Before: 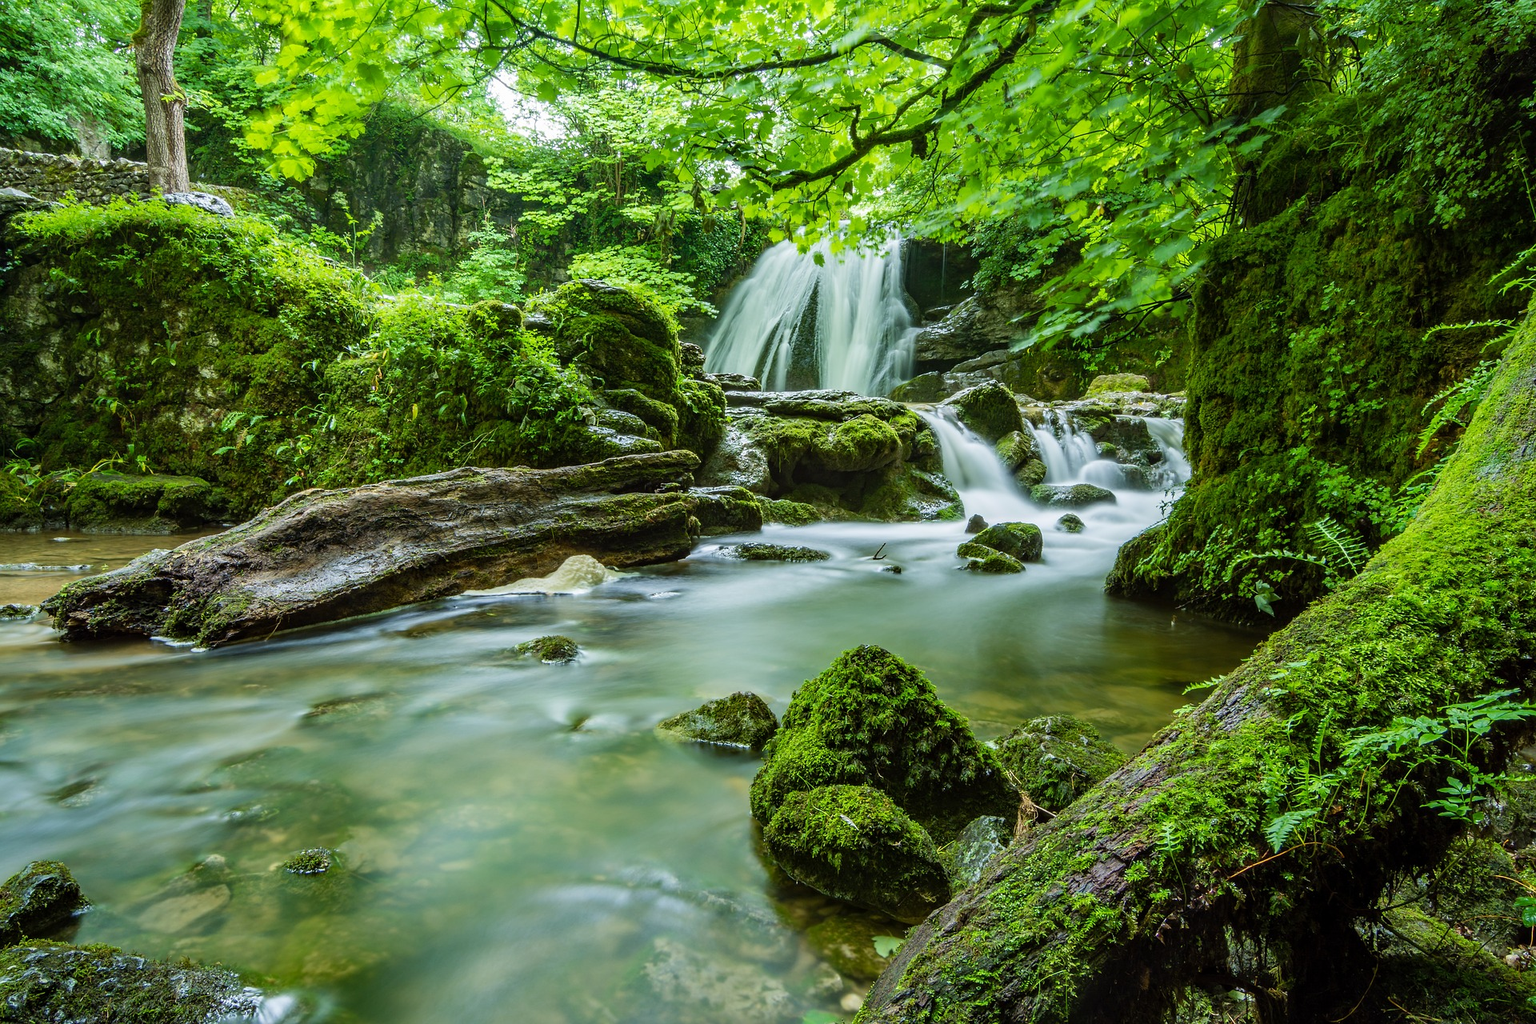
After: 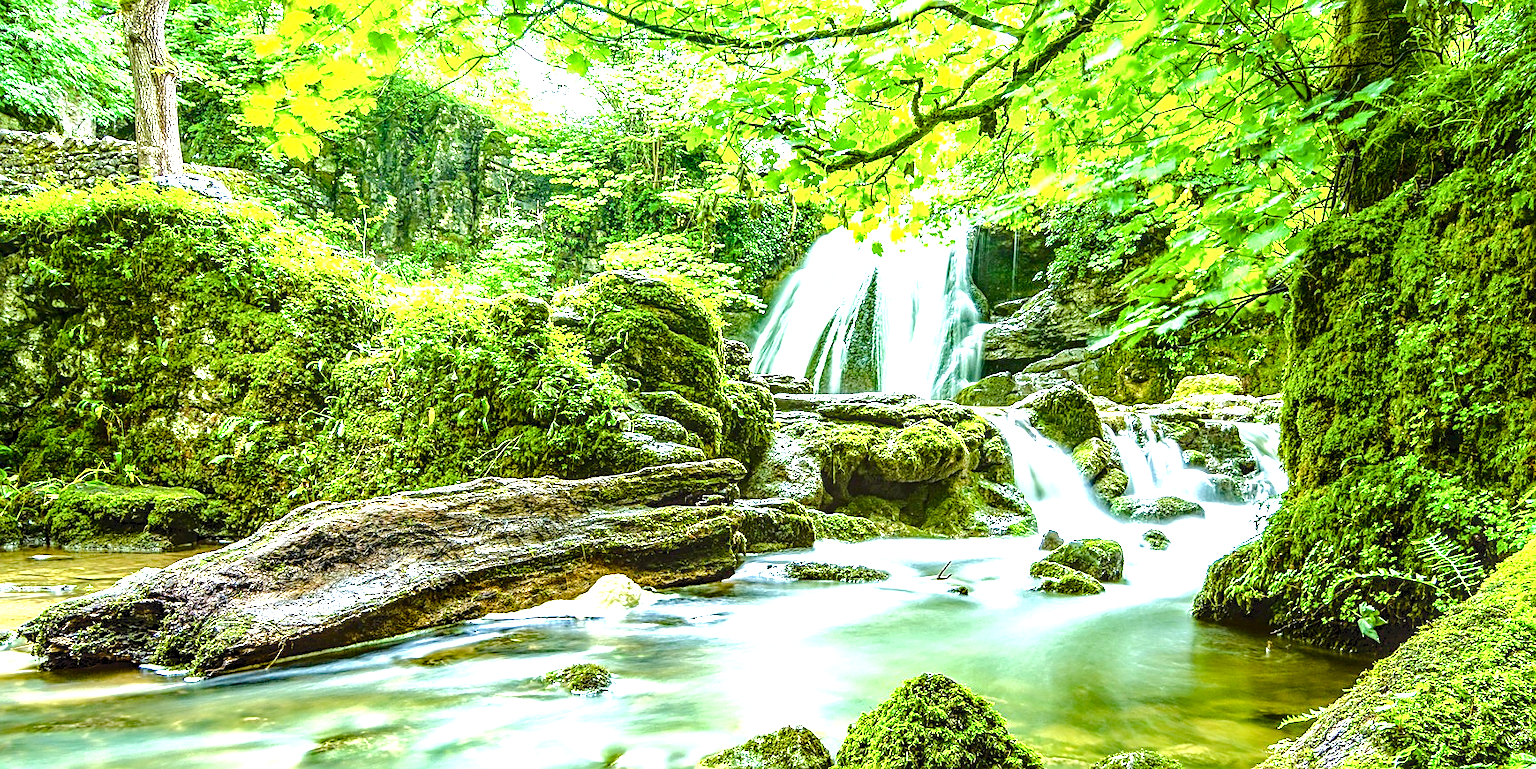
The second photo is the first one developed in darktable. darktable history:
exposure: black level correction 0.001, exposure 1.811 EV, compensate highlight preservation false
sharpen: on, module defaults
crop: left 1.6%, top 3.387%, right 7.758%, bottom 28.419%
color balance rgb: linear chroma grading › shadows 19.119%, linear chroma grading › highlights 2.424%, linear chroma grading › mid-tones 10.394%, perceptual saturation grading › global saturation 20%, perceptual saturation grading › highlights -25.066%, perceptual saturation grading › shadows 25.669%, global vibrance 9.622%
haze removal: compatibility mode true, adaptive false
local contrast: detail 152%
tone curve: curves: ch0 [(0, 0) (0.003, 0.077) (0.011, 0.08) (0.025, 0.083) (0.044, 0.095) (0.069, 0.106) (0.1, 0.12) (0.136, 0.144) (0.177, 0.185) (0.224, 0.231) (0.277, 0.297) (0.335, 0.382) (0.399, 0.471) (0.468, 0.553) (0.543, 0.623) (0.623, 0.689) (0.709, 0.75) (0.801, 0.81) (0.898, 0.873) (1, 1)], color space Lab, independent channels, preserve colors none
